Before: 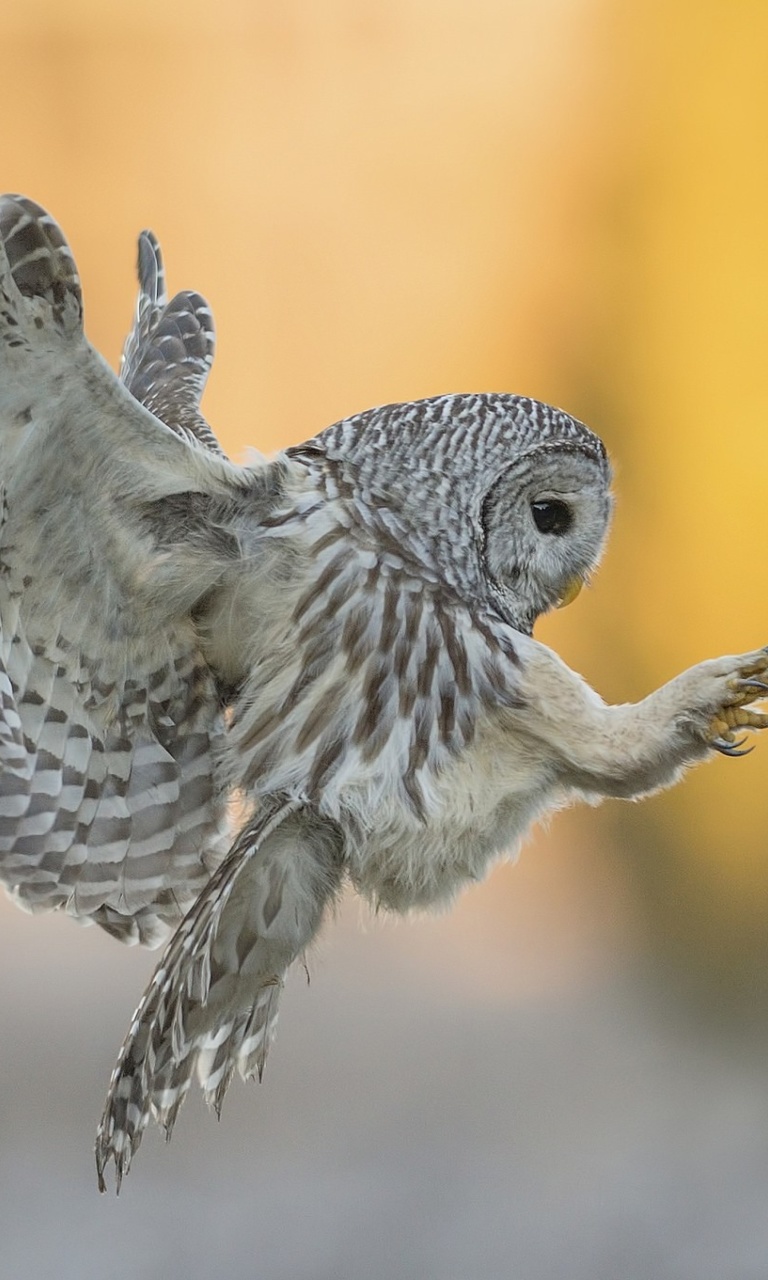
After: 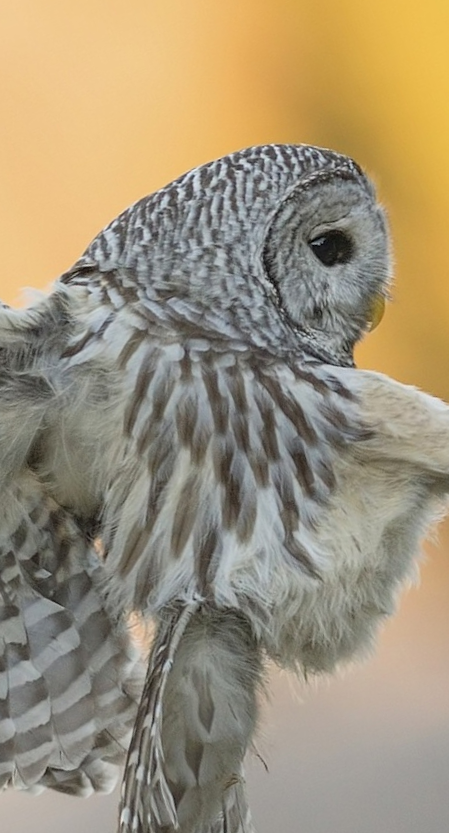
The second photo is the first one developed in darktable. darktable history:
crop and rotate: angle 20.42°, left 6.995%, right 4.198%, bottom 1.157%
